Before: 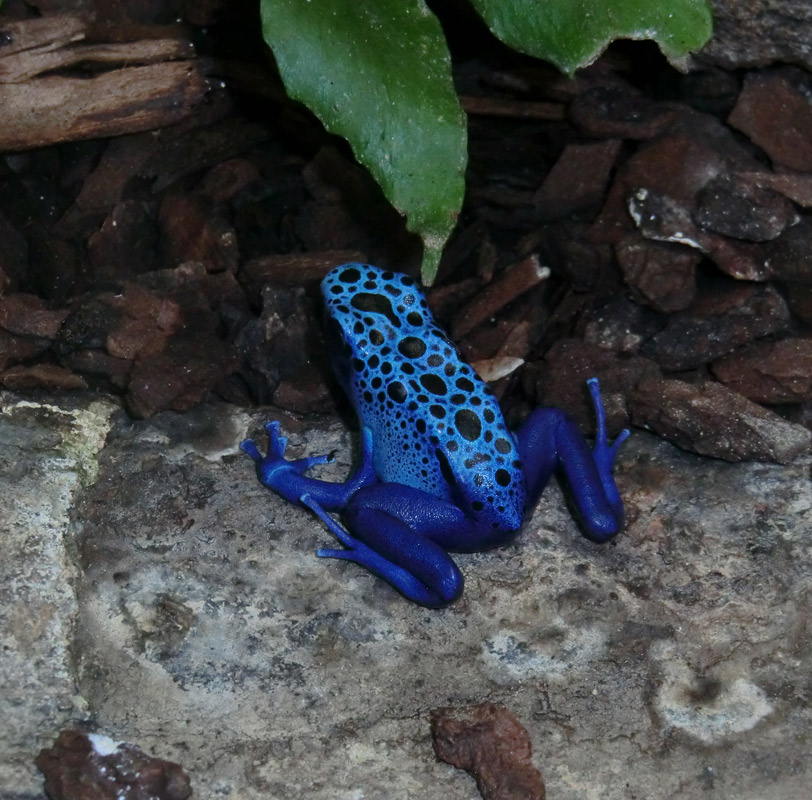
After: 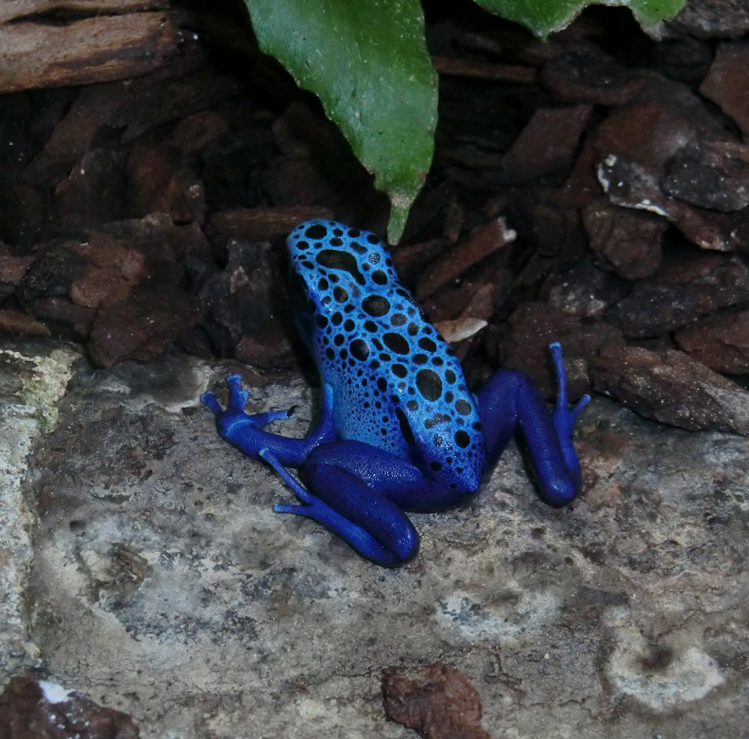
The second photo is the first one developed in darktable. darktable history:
crop and rotate: angle -1.93°, left 3.155%, top 3.851%, right 1.463%, bottom 0.618%
